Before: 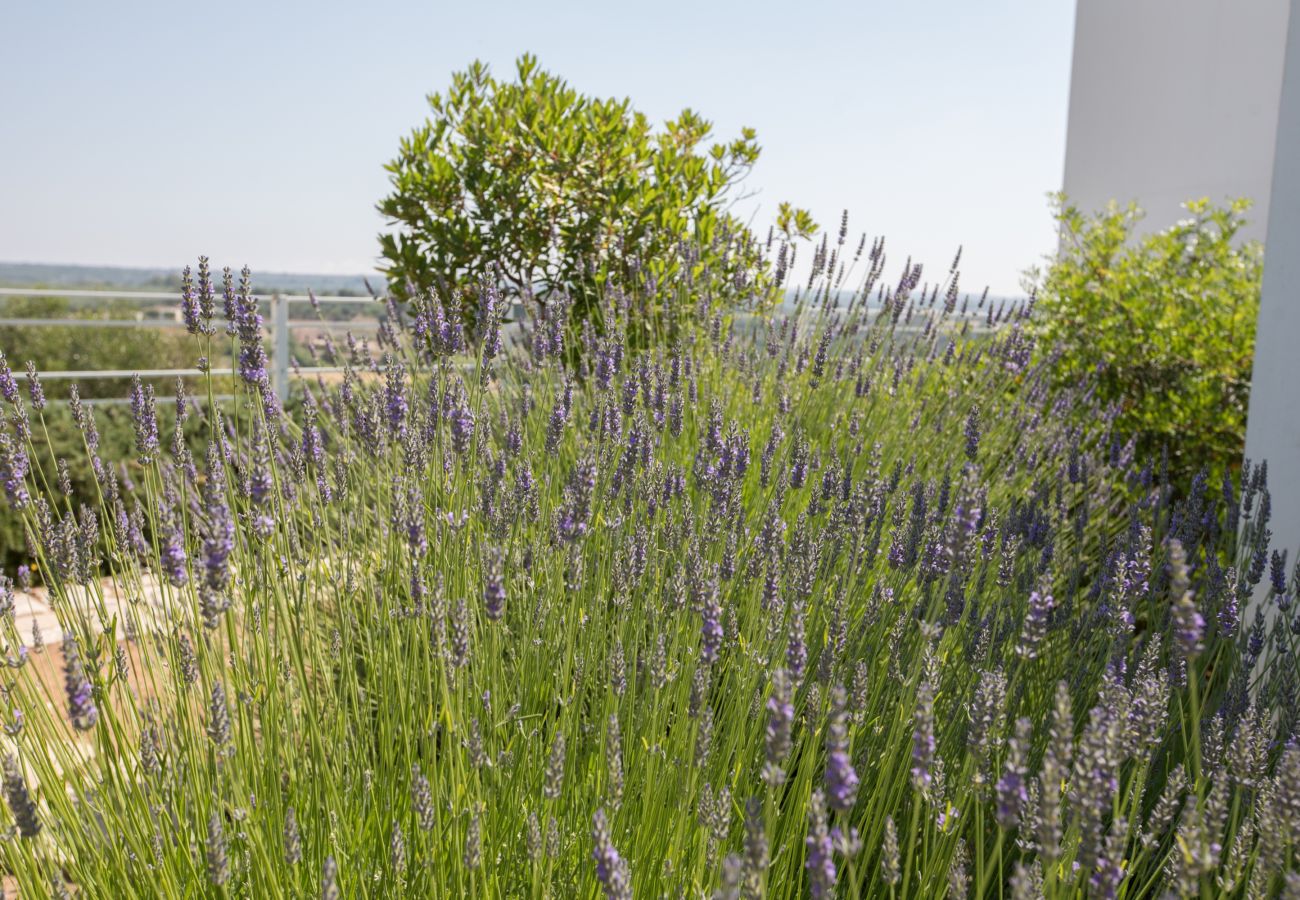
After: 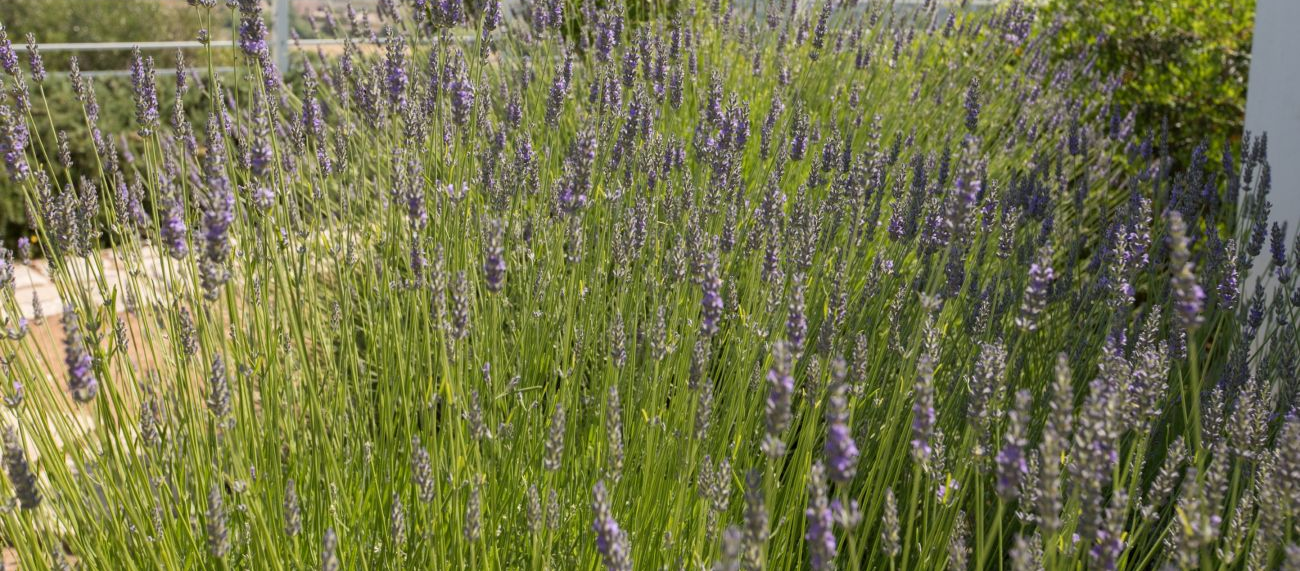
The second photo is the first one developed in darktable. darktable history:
crop and rotate: top 36.49%
